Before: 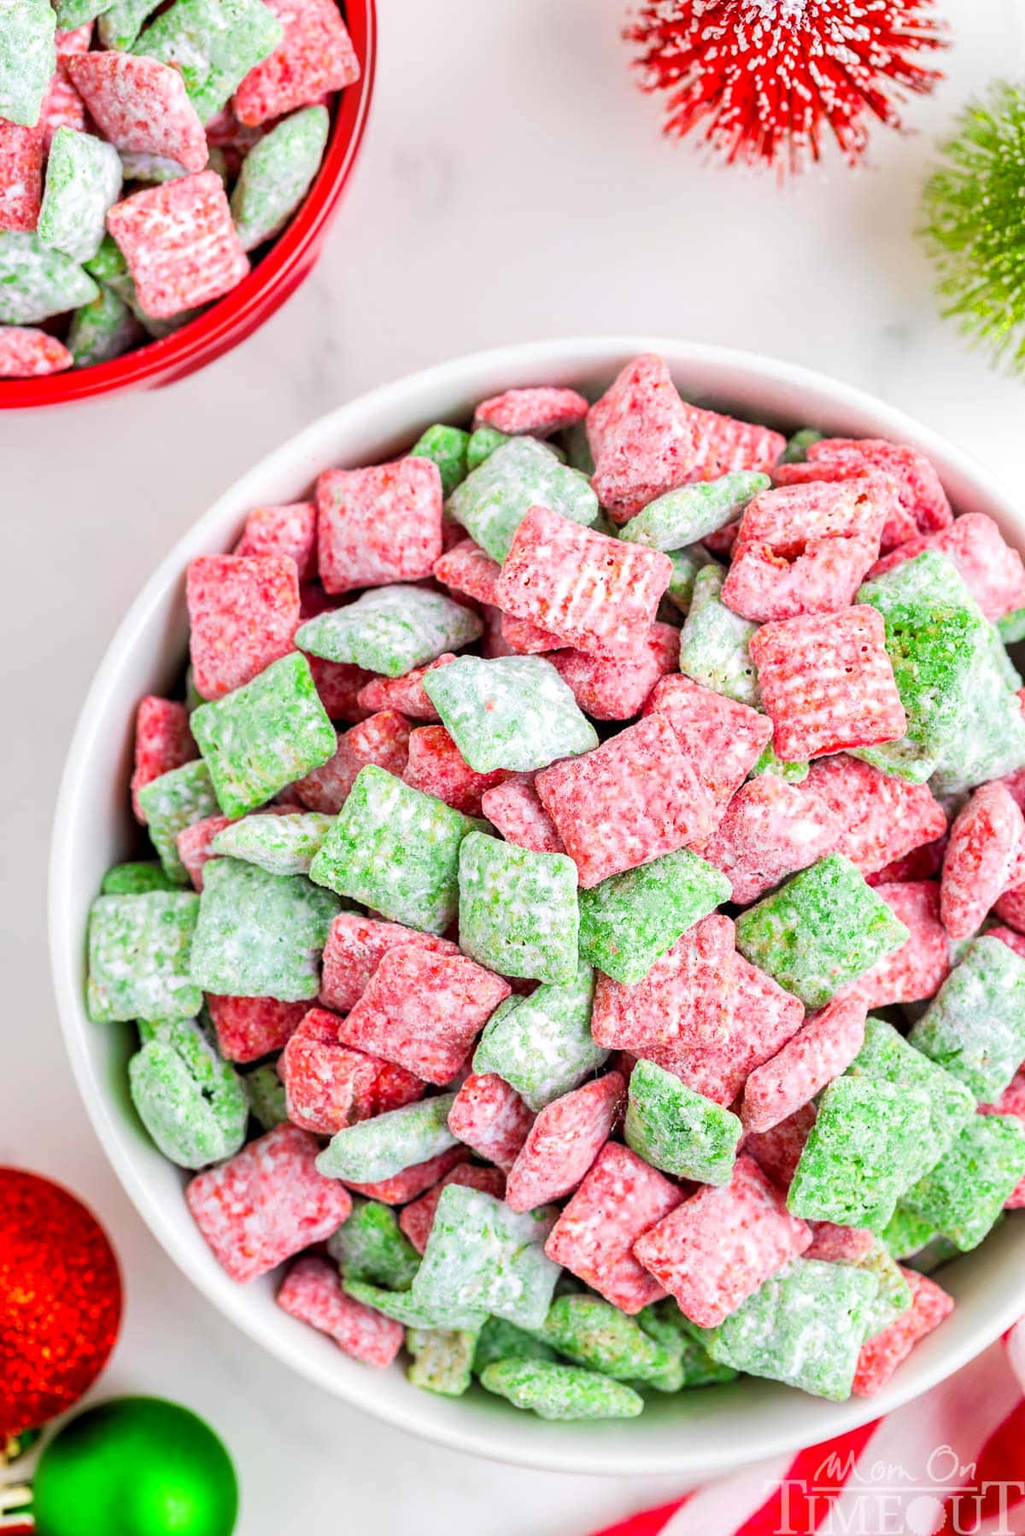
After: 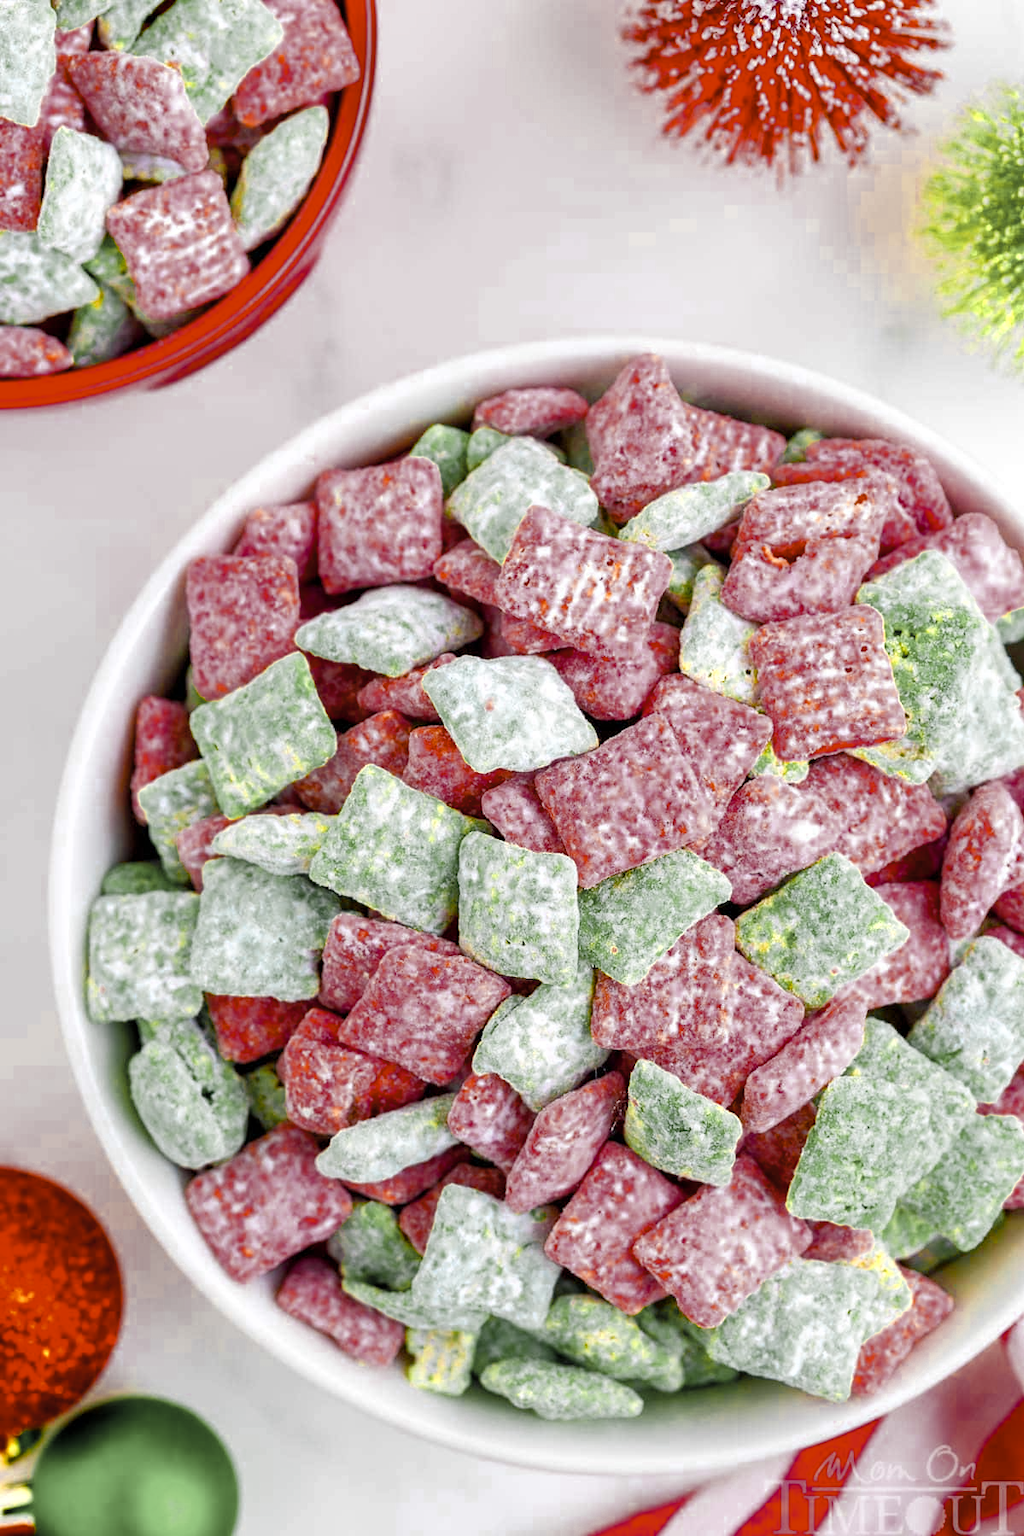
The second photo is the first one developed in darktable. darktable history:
color balance rgb: shadows lift › chroma 2.028%, shadows lift › hue 216.58°, power › hue 313.39°, perceptual saturation grading › global saturation 19.582%, perceptual saturation grading › highlights -25.403%, perceptual saturation grading › shadows 50.224%
color zones: curves: ch0 [(0.004, 0.306) (0.107, 0.448) (0.252, 0.656) (0.41, 0.398) (0.595, 0.515) (0.768, 0.628)]; ch1 [(0.07, 0.323) (0.151, 0.452) (0.252, 0.608) (0.346, 0.221) (0.463, 0.189) (0.61, 0.368) (0.735, 0.395) (0.921, 0.412)]; ch2 [(0, 0.476) (0.132, 0.512) (0.243, 0.512) (0.397, 0.48) (0.522, 0.376) (0.634, 0.536) (0.761, 0.46)]
